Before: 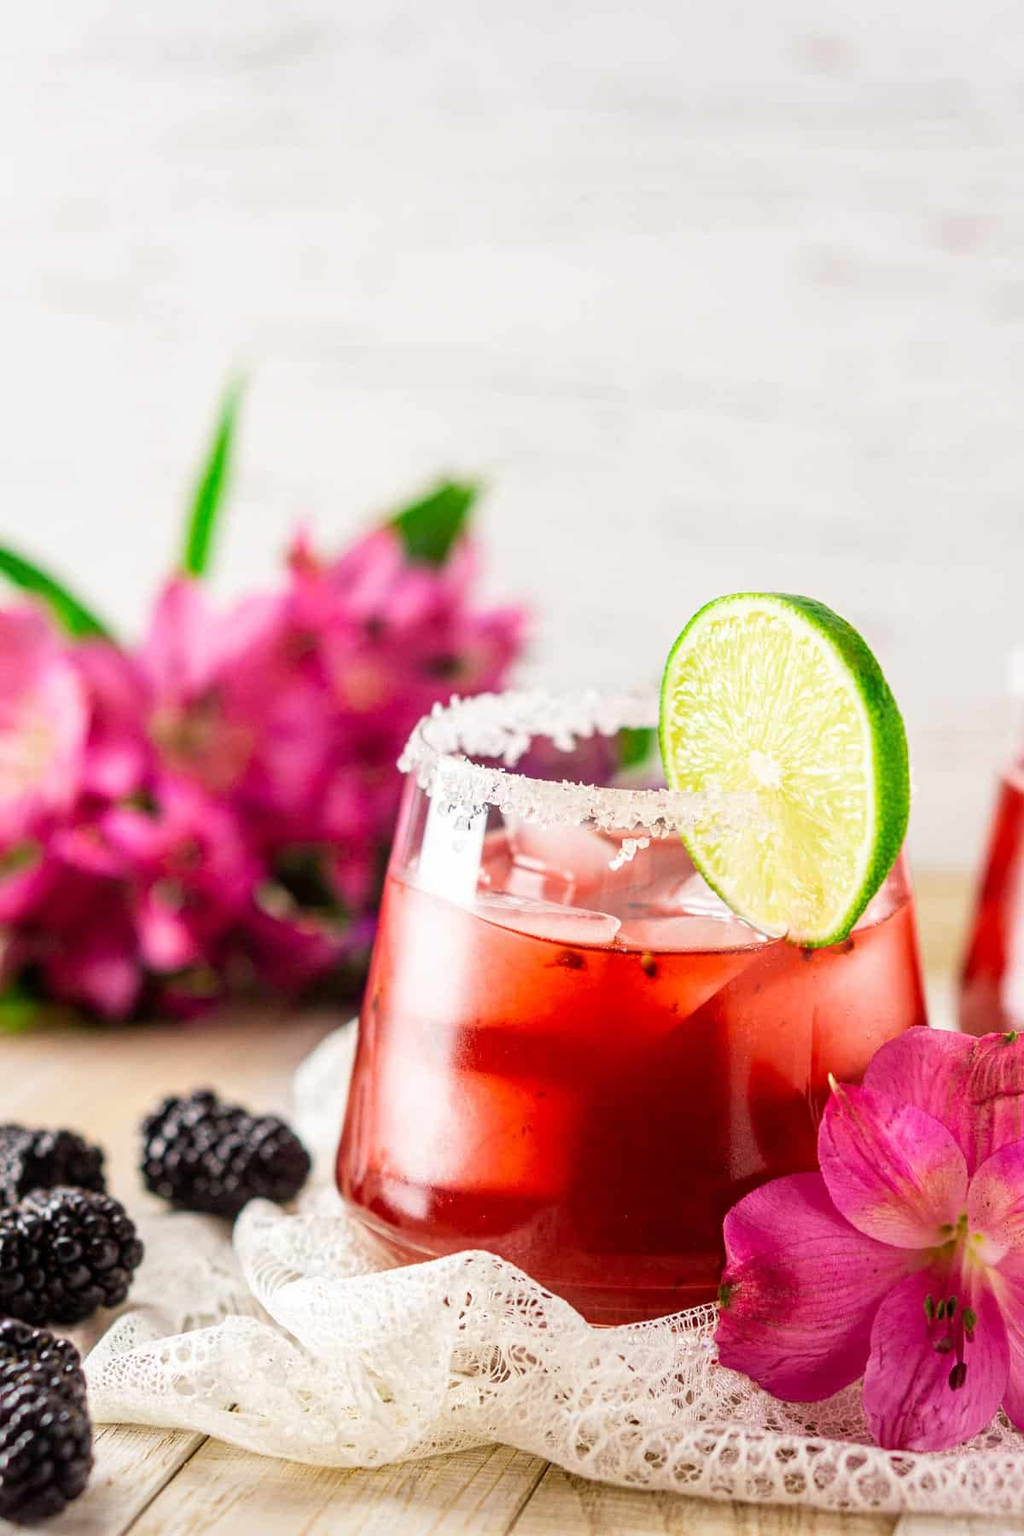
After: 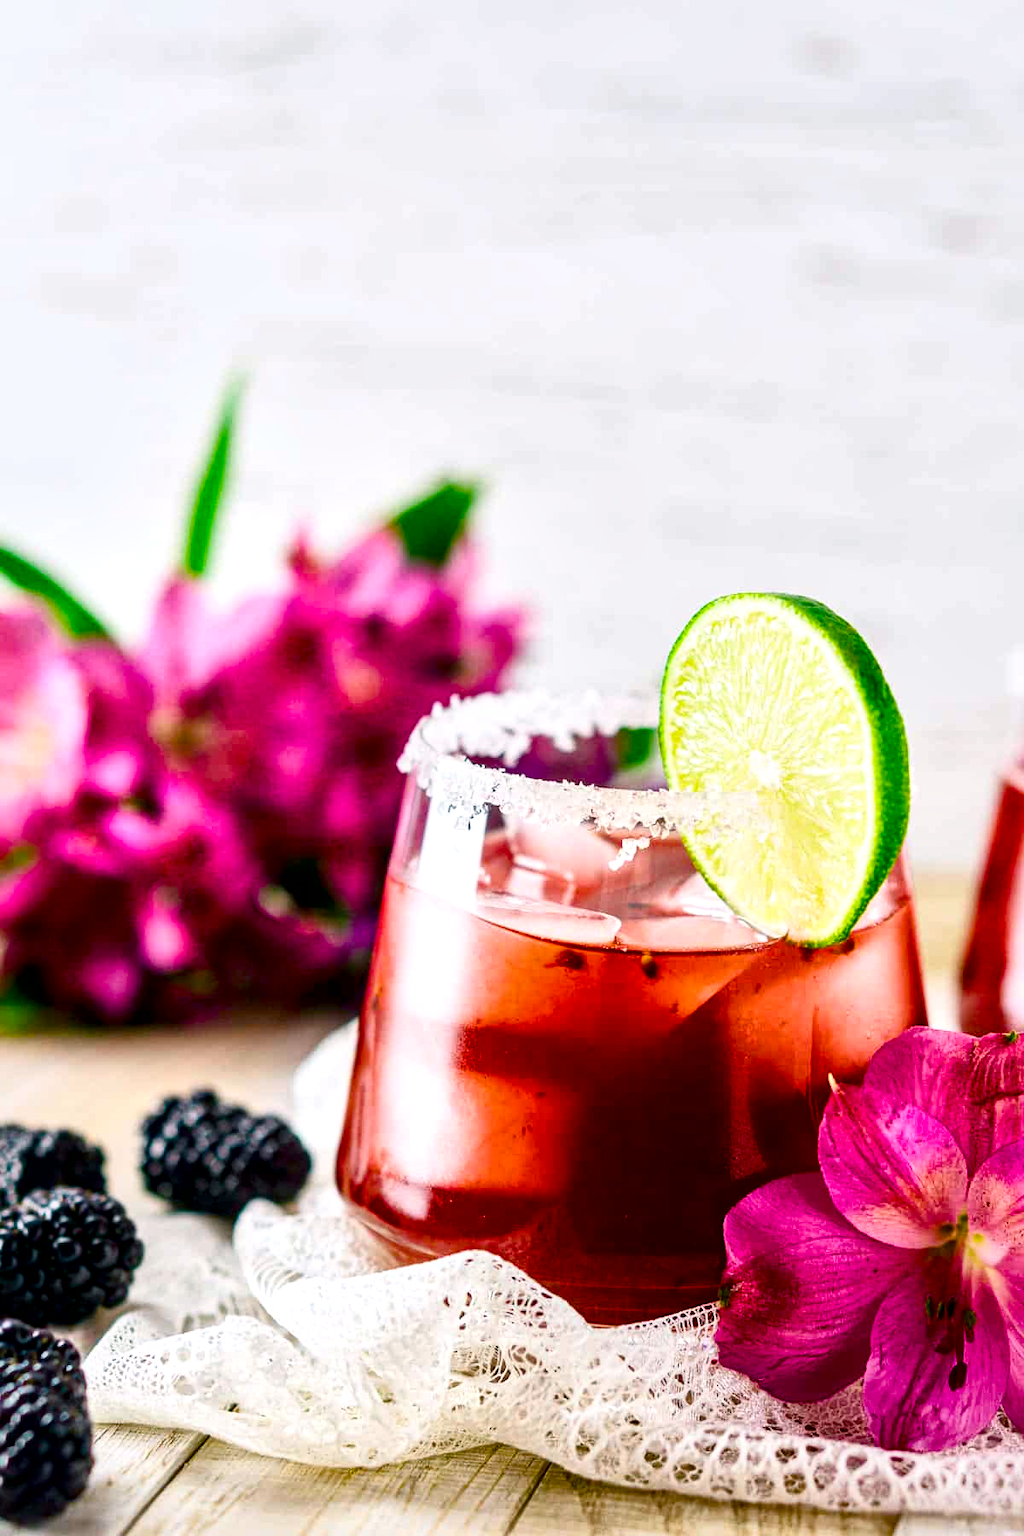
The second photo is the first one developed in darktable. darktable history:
contrast brightness saturation: contrast 0.216
color balance rgb: power › luminance -7.684%, power › chroma 2.292%, power › hue 220.87°, linear chroma grading › global chroma 18.822%, perceptual saturation grading › global saturation 39.794%, perceptual saturation grading › highlights -50.529%, perceptual saturation grading › shadows 30.763%, global vibrance 20%
local contrast: mode bilateral grid, contrast 19, coarseness 51, detail 172%, midtone range 0.2
